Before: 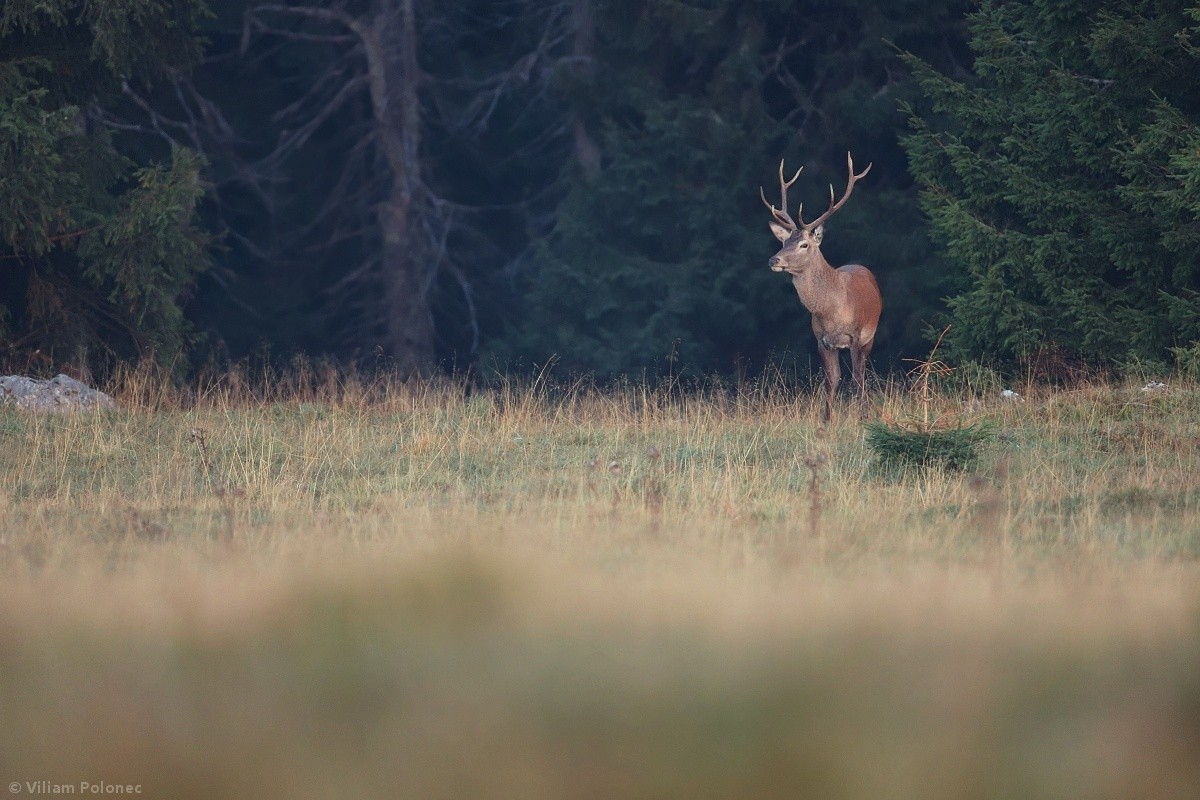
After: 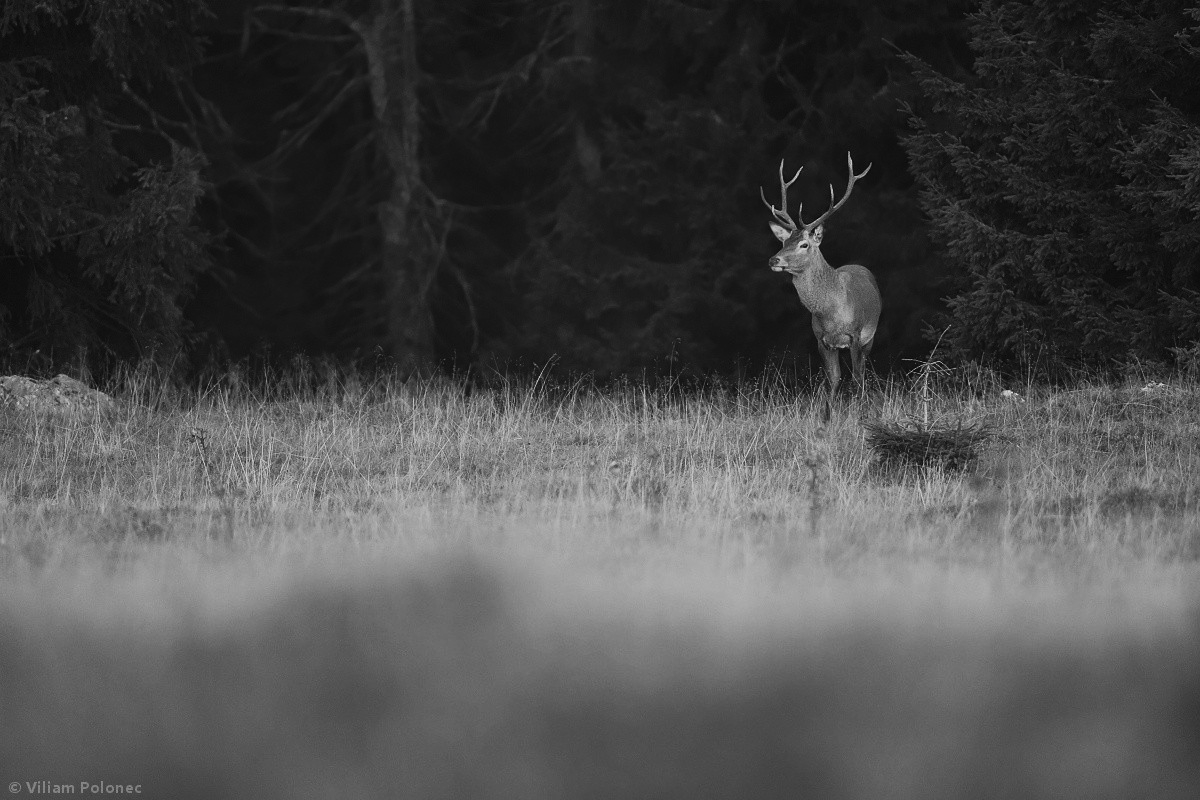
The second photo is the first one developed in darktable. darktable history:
tone curve: curves: ch0 [(0, 0) (0.003, 0.008) (0.011, 0.011) (0.025, 0.014) (0.044, 0.021) (0.069, 0.029) (0.1, 0.042) (0.136, 0.06) (0.177, 0.09) (0.224, 0.126) (0.277, 0.177) (0.335, 0.243) (0.399, 0.31) (0.468, 0.388) (0.543, 0.484) (0.623, 0.585) (0.709, 0.683) (0.801, 0.775) (0.898, 0.873) (1, 1)], preserve colors none
color look up table: target L [92, 87.05, 79.88, 84.91, 74.78, 69.61, 67, 64.23, 59.02, 63.22, 38.66, 42.78, 29.73, 14.2, 4.68, 200.37, 78.43, 79.16, 75.88, 68.87, 64.23, 57.09, 55.28, 57.35, 52.01, 34.88, 28.41, 25.32, 21.25, 91.64, 86.34, 75.88, 65.87, 67.24, 51.49, 57.61, 49.9, 59.02, 41.14, 45.35, 43.19, 37.82, 22.62, 17.06, 9.263, 80.24, 73.19, 64.48, 31.74], target a [0.001, 0.001, 0 ×4, 0.001, 0.001, 0, 0, 0.001, 0.001, 0 ×5, 0.001, 0, 0, 0.001 ×5, 0, 0, 0.001, 0, 0.001, 0.001, 0, 0.001 ×5, 0, 0.001, 0.001, 0.001, 0 ×5, 0.001, 0.001, 0.001], target b [-0.001 ×7, -0.007, -0.001, -0.001, -0.003, -0.002, -0.003, 0.002, 0.001, 0, -0.001, -0.001, 0, -0.001, -0.007, -0.006 ×4, -0.003 ×4, -0.001, -0.001, 0, -0.001, -0.007, -0.006, -0.006, -0.006, -0.001, -0.003, -0.006, -0.003, -0.003, 0.003, 0.002, 0.002, -0.001, -0.007, -0.007, -0.005], num patches 49
